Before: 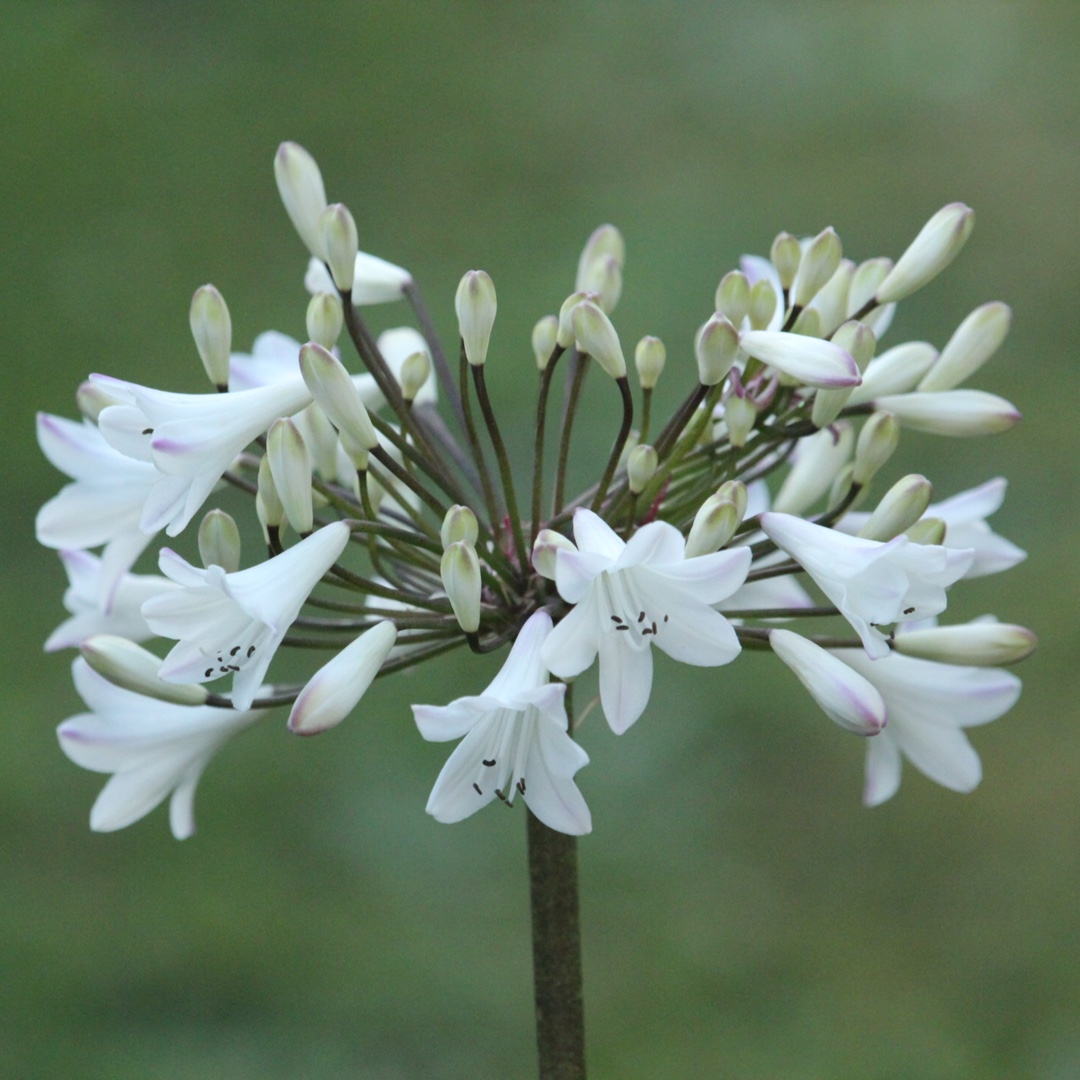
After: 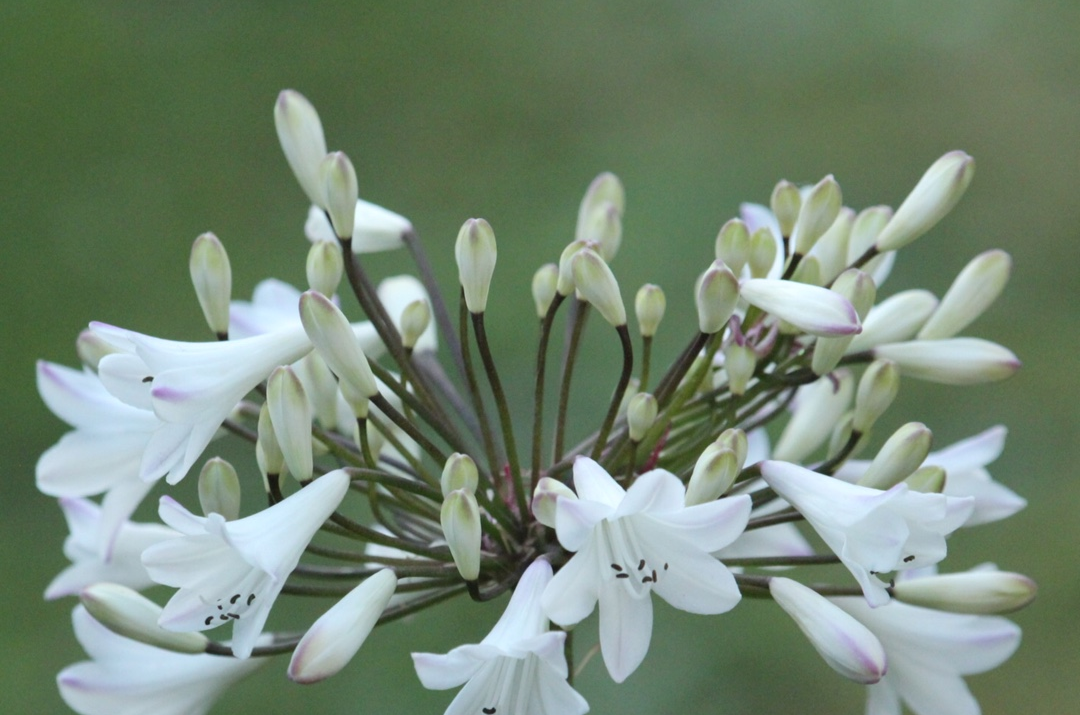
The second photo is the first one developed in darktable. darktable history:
crop and rotate: top 4.883%, bottom 28.912%
